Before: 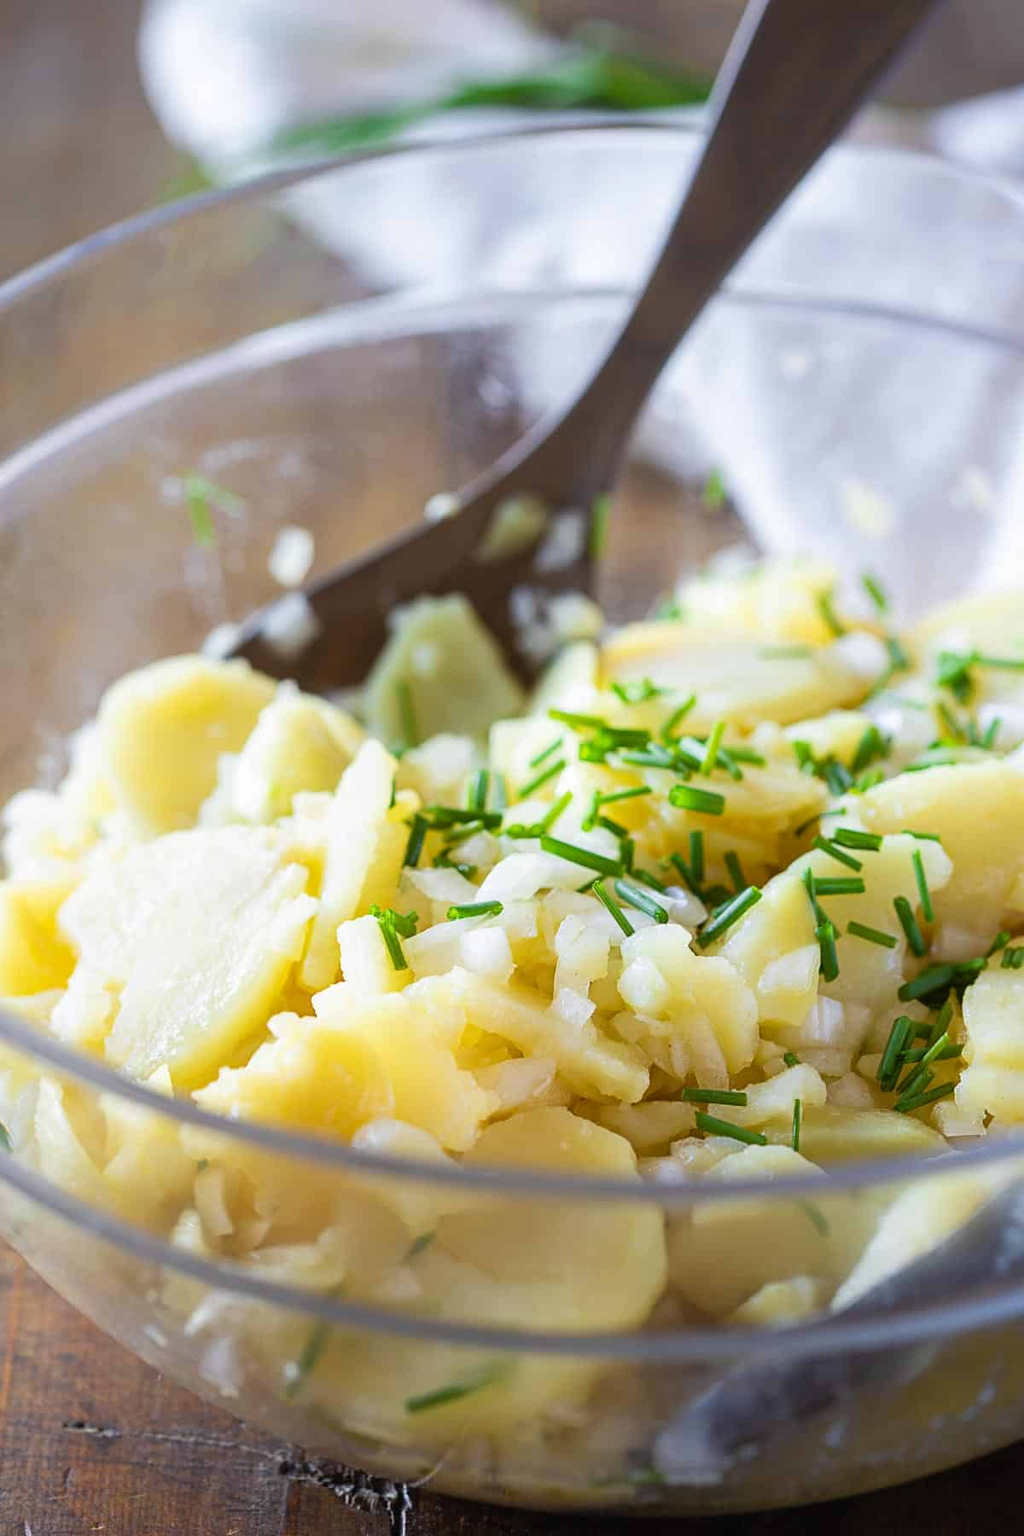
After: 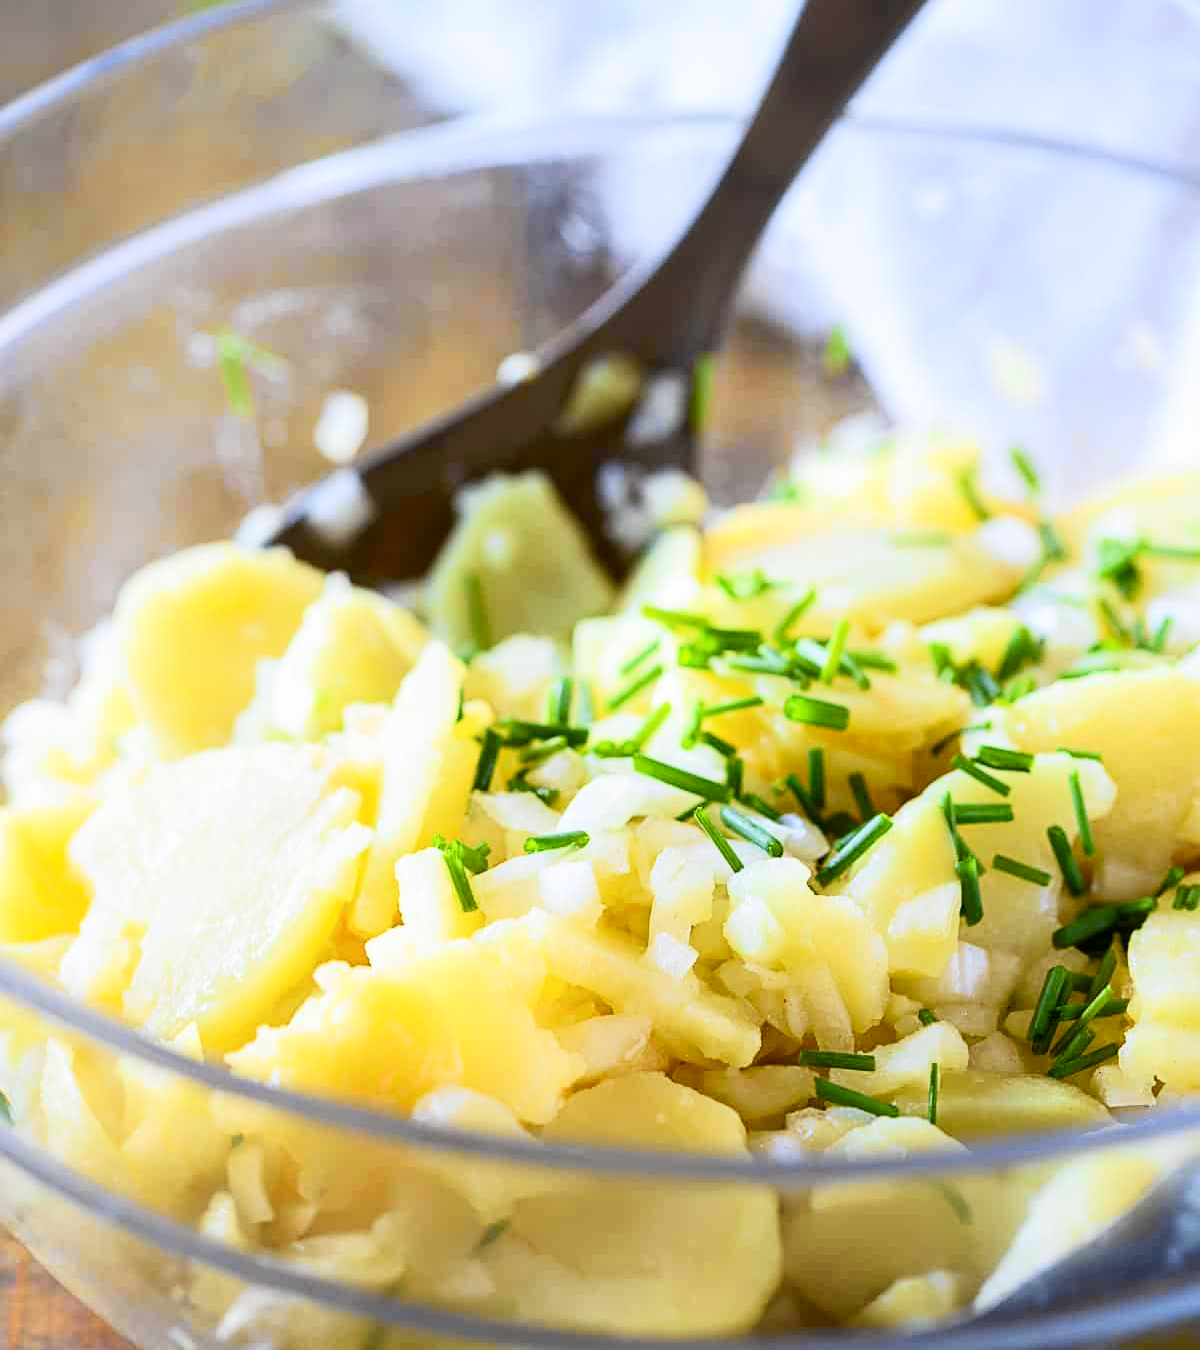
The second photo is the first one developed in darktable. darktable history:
crop and rotate: top 12.5%, bottom 12.5%
tone curve: curves: ch0 [(0, 0.006) (0.046, 0.011) (0.13, 0.062) (0.338, 0.327) (0.494, 0.55) (0.728, 0.835) (1, 1)]; ch1 [(0, 0) (0.346, 0.324) (0.45, 0.431) (0.5, 0.5) (0.522, 0.517) (0.55, 0.57) (1, 1)]; ch2 [(0, 0) (0.453, 0.418) (0.5, 0.5) (0.526, 0.524) (0.554, 0.598) (0.622, 0.679) (0.707, 0.761) (1, 1)], color space Lab, independent channels, preserve colors none
contrast brightness saturation: saturation -0.05
